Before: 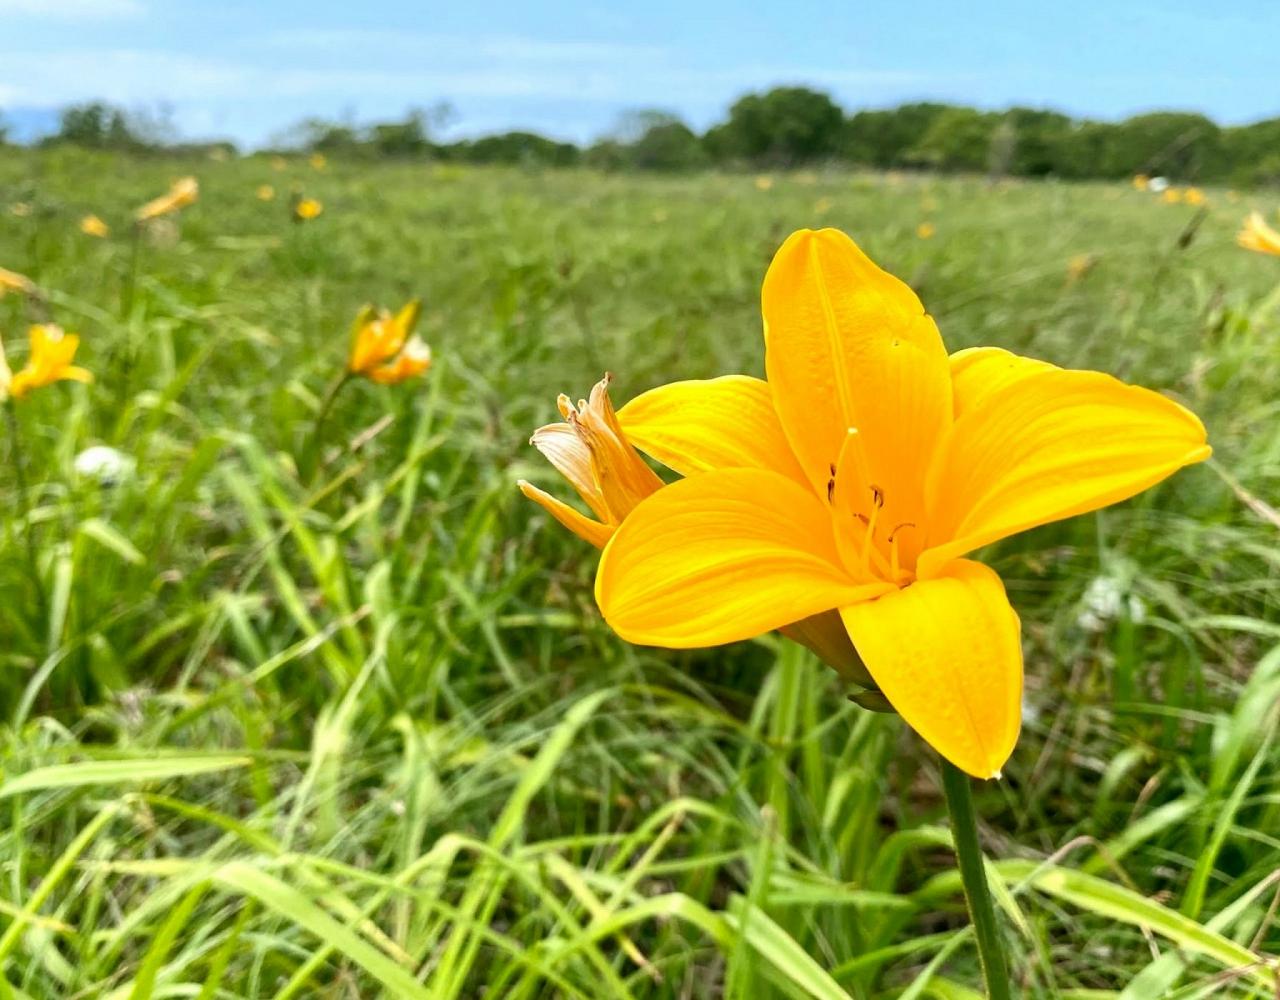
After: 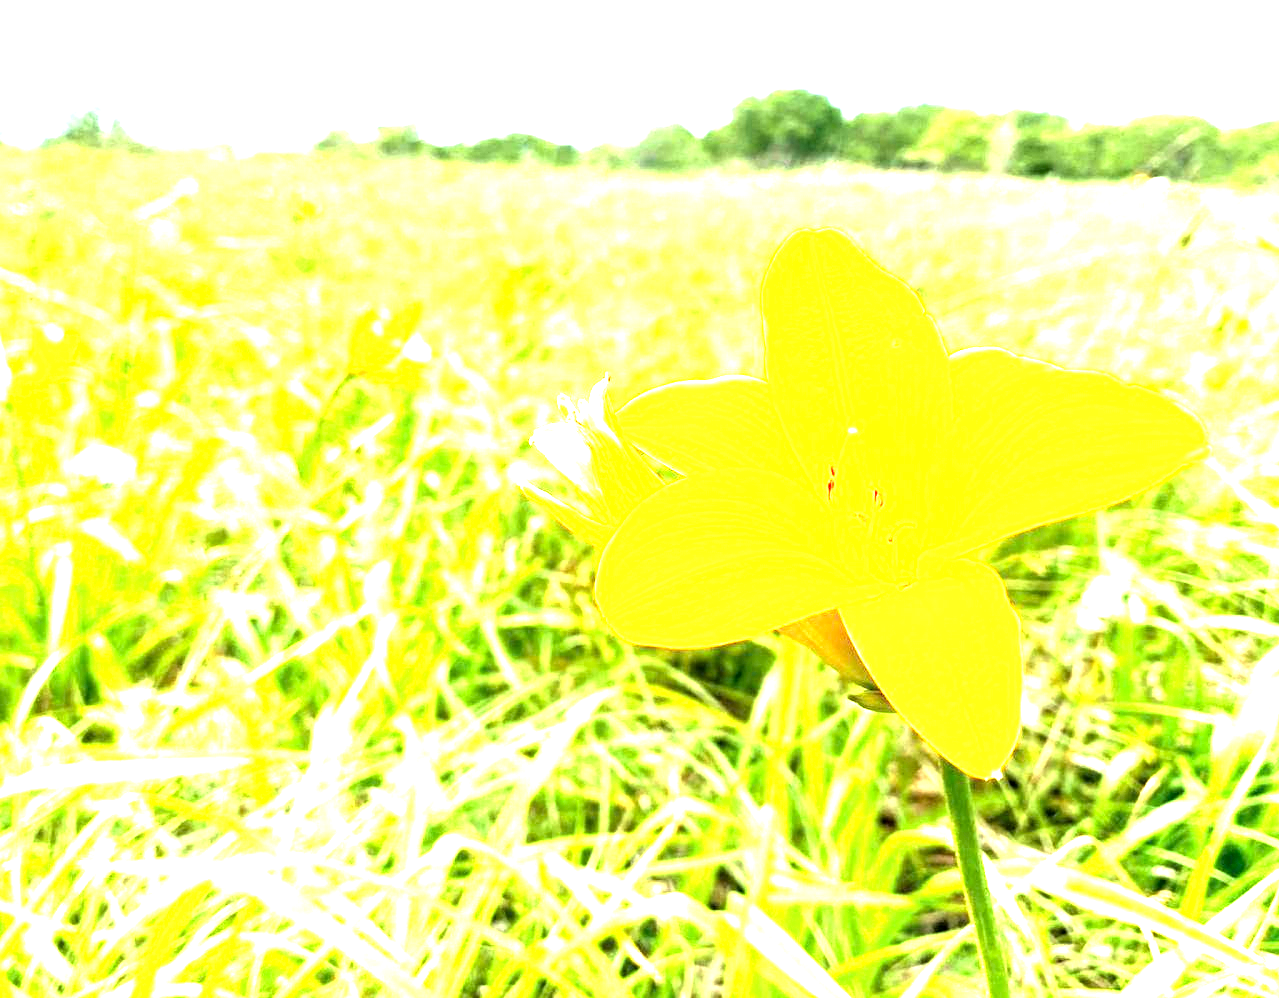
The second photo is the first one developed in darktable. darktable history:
exposure: exposure 2.007 EV, compensate highlight preservation false
local contrast: highlights 106%, shadows 102%, detail 119%, midtone range 0.2
crop: top 0.053%, bottom 0.115%
tone equalizer: -8 EV -1.04 EV, -7 EV -1.05 EV, -6 EV -0.869 EV, -5 EV -0.586 EV, -3 EV 0.575 EV, -2 EV 0.841 EV, -1 EV 0.998 EV, +0 EV 1.07 EV
